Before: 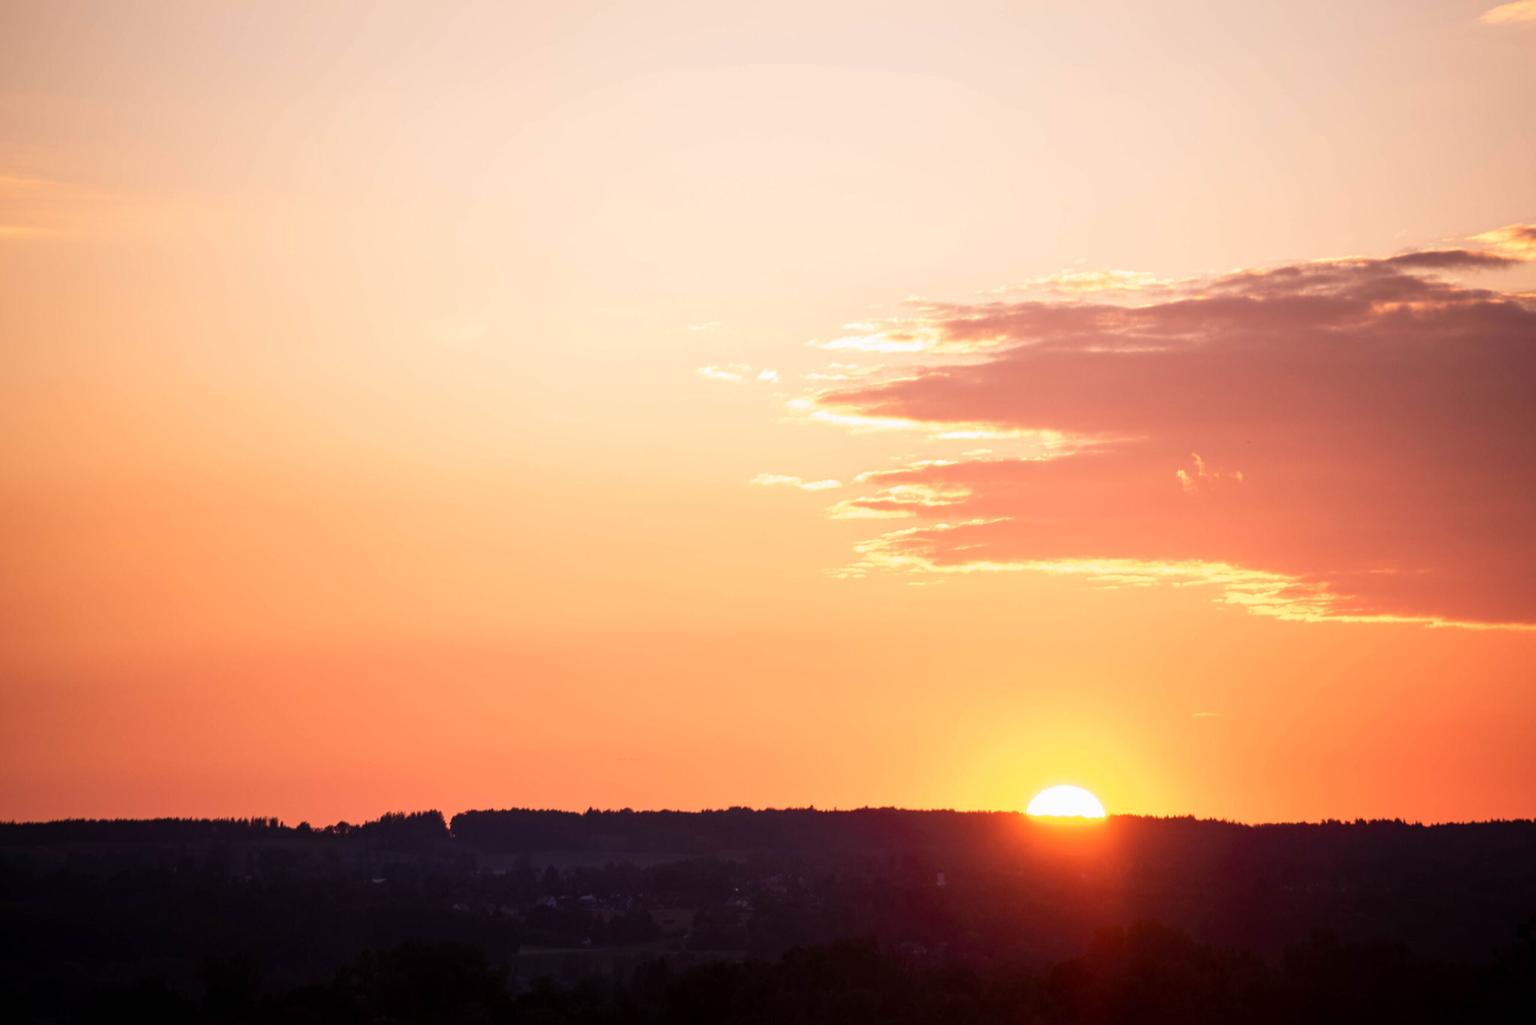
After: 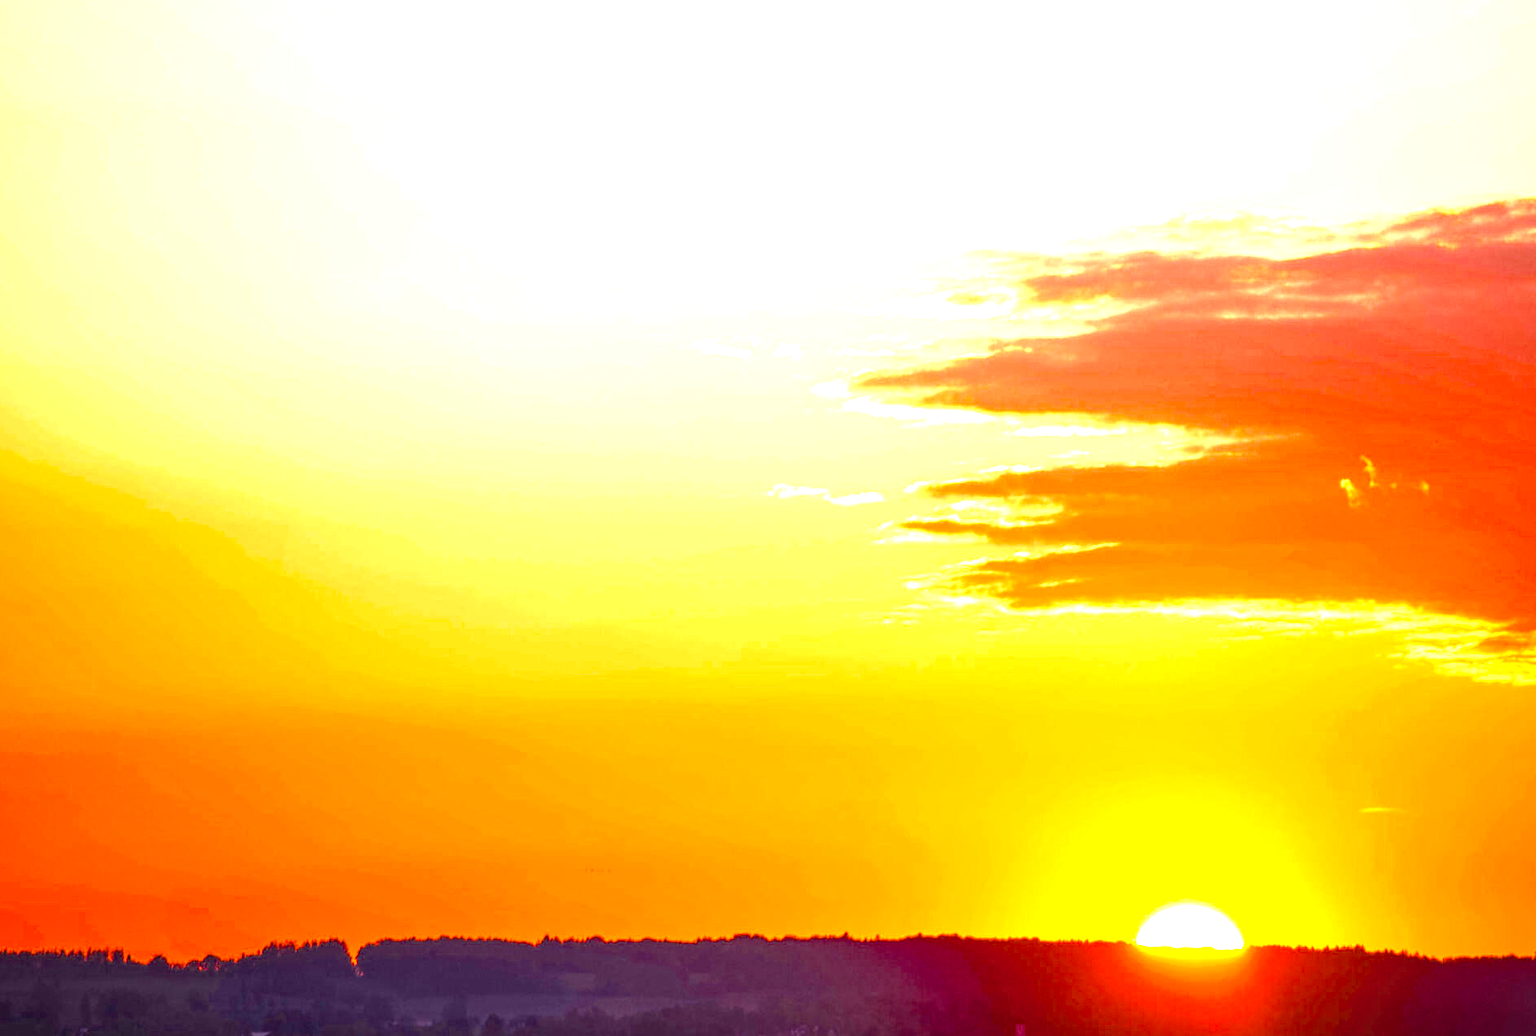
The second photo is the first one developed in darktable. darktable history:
sharpen: radius 5.33, amount 0.31, threshold 26.183
exposure: black level correction 0, exposure 1.411 EV, compensate highlight preservation false
crop and rotate: left 12.161%, top 11.37%, right 13.912%, bottom 13.855%
color balance rgb: shadows lift › chroma 2.057%, shadows lift › hue 217.05°, highlights gain › chroma 2.059%, highlights gain › hue 66.35°, perceptual saturation grading › global saturation 30.433%, perceptual brilliance grading › global brilliance 2.501%, perceptual brilliance grading › highlights -3.059%, perceptual brilliance grading › shadows 2.983%, global vibrance 15.827%, saturation formula JzAzBz (2021)
velvia: on, module defaults
local contrast: on, module defaults
